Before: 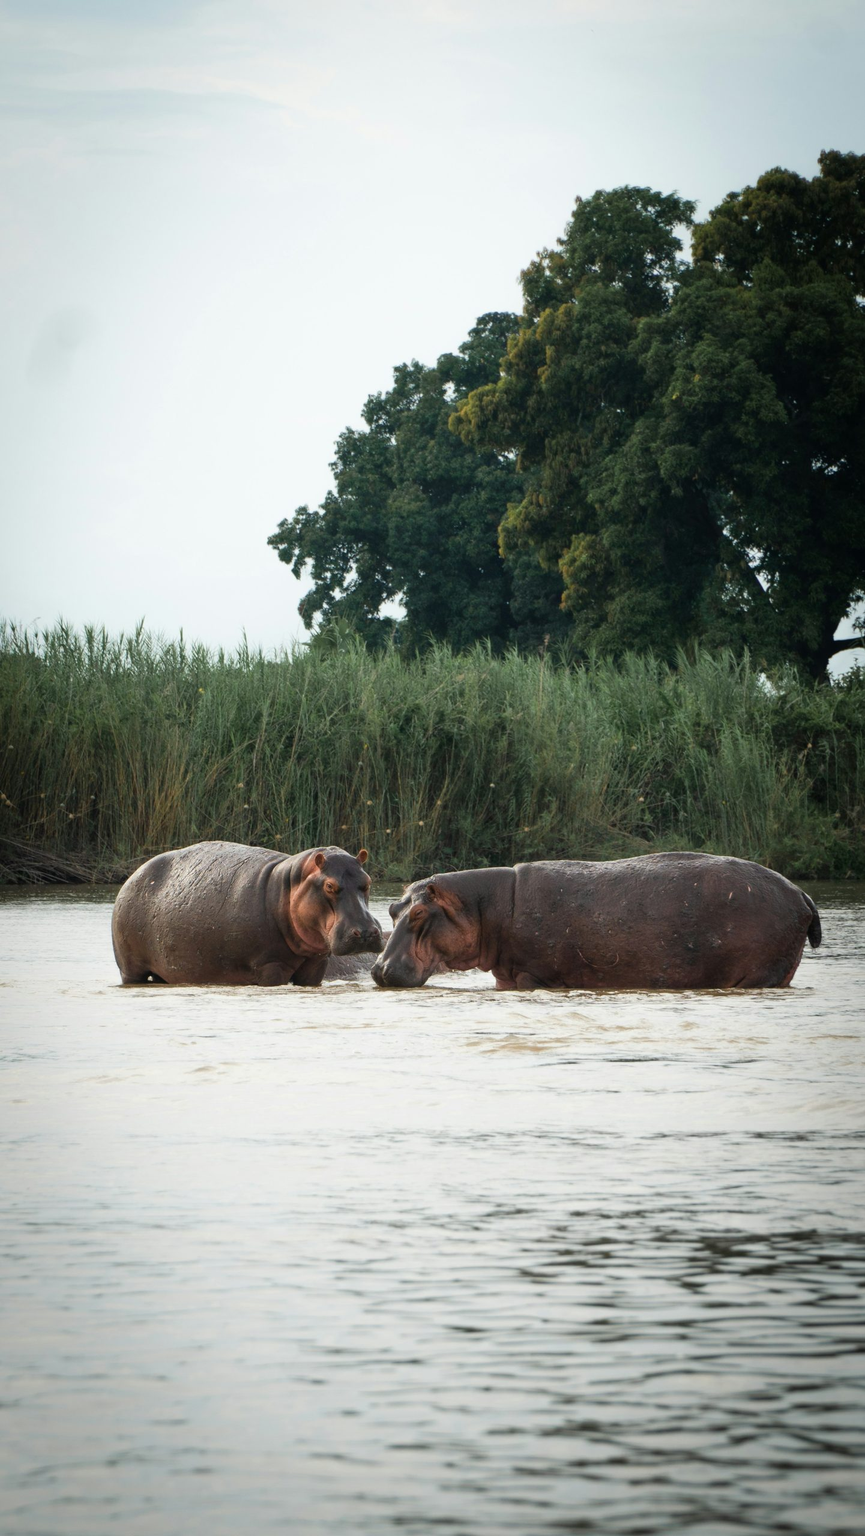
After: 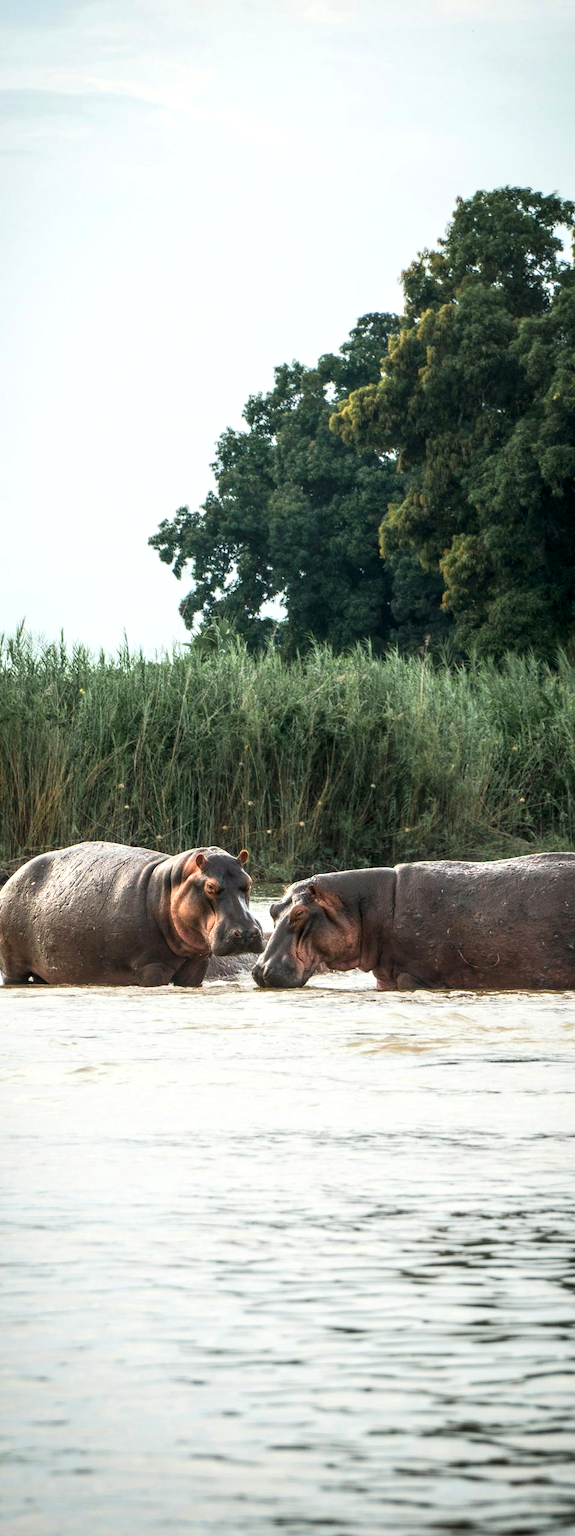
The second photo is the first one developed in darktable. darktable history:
local contrast: highlights 62%, detail 143%, midtone range 0.435
tone equalizer: -8 EV 0.006 EV, -7 EV -0.011 EV, -6 EV 0.015 EV, -5 EV 0.039 EV, -4 EV 0.27 EV, -3 EV 0.67 EV, -2 EV 0.57 EV, -1 EV 0.186 EV, +0 EV 0.034 EV, edges refinement/feathering 500, mask exposure compensation -1.57 EV, preserve details guided filter
crop and rotate: left 13.812%, right 19.609%
color balance rgb: shadows lift › luminance -10.135%, shadows lift › chroma 0.788%, shadows lift › hue 113.89°, perceptual saturation grading › global saturation -0.269%, global vibrance 20%
